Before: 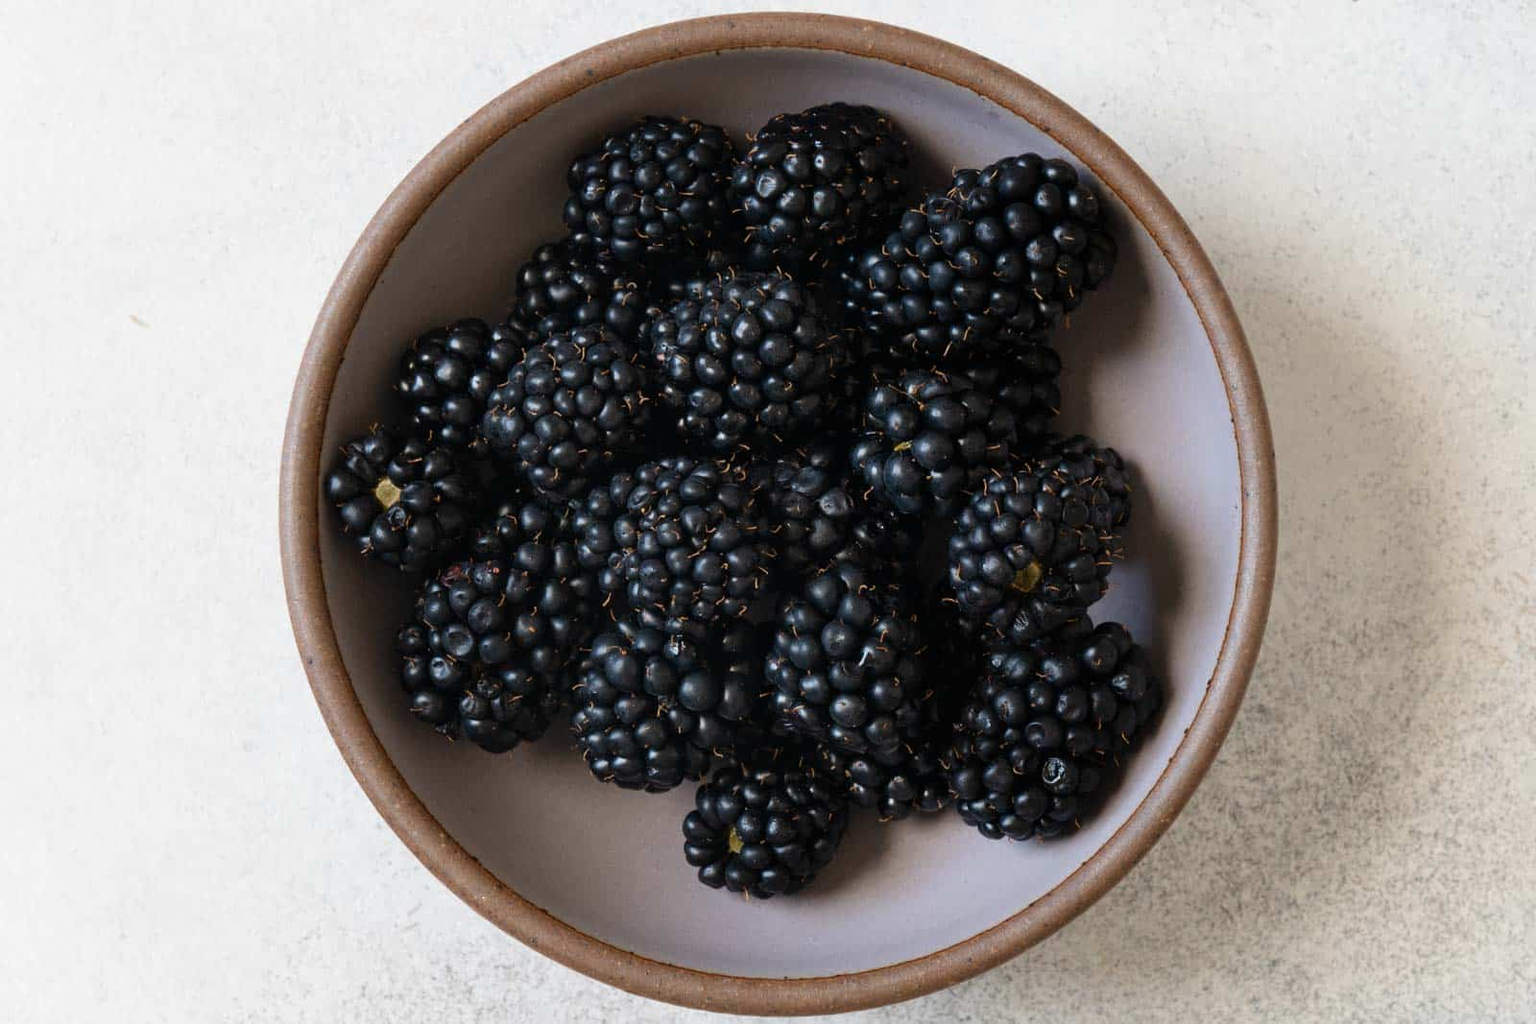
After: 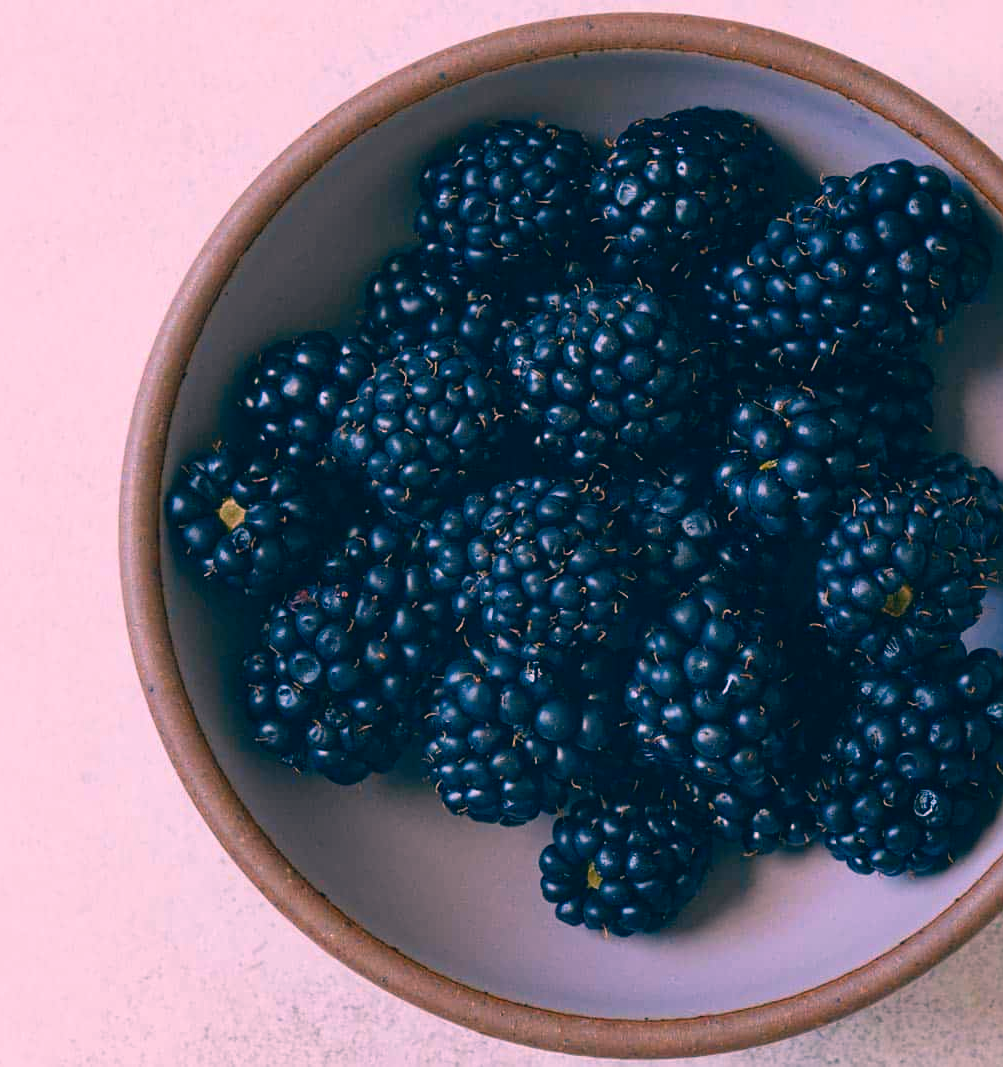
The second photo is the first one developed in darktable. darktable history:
sharpen: amount 0.202
color balance rgb: perceptual saturation grading › global saturation -0.054%, contrast -10.527%
crop: left 10.799%, right 26.486%
color correction: highlights a* 16.63, highlights b* 0.191, shadows a* -14.63, shadows b* -14.19, saturation 1.48
